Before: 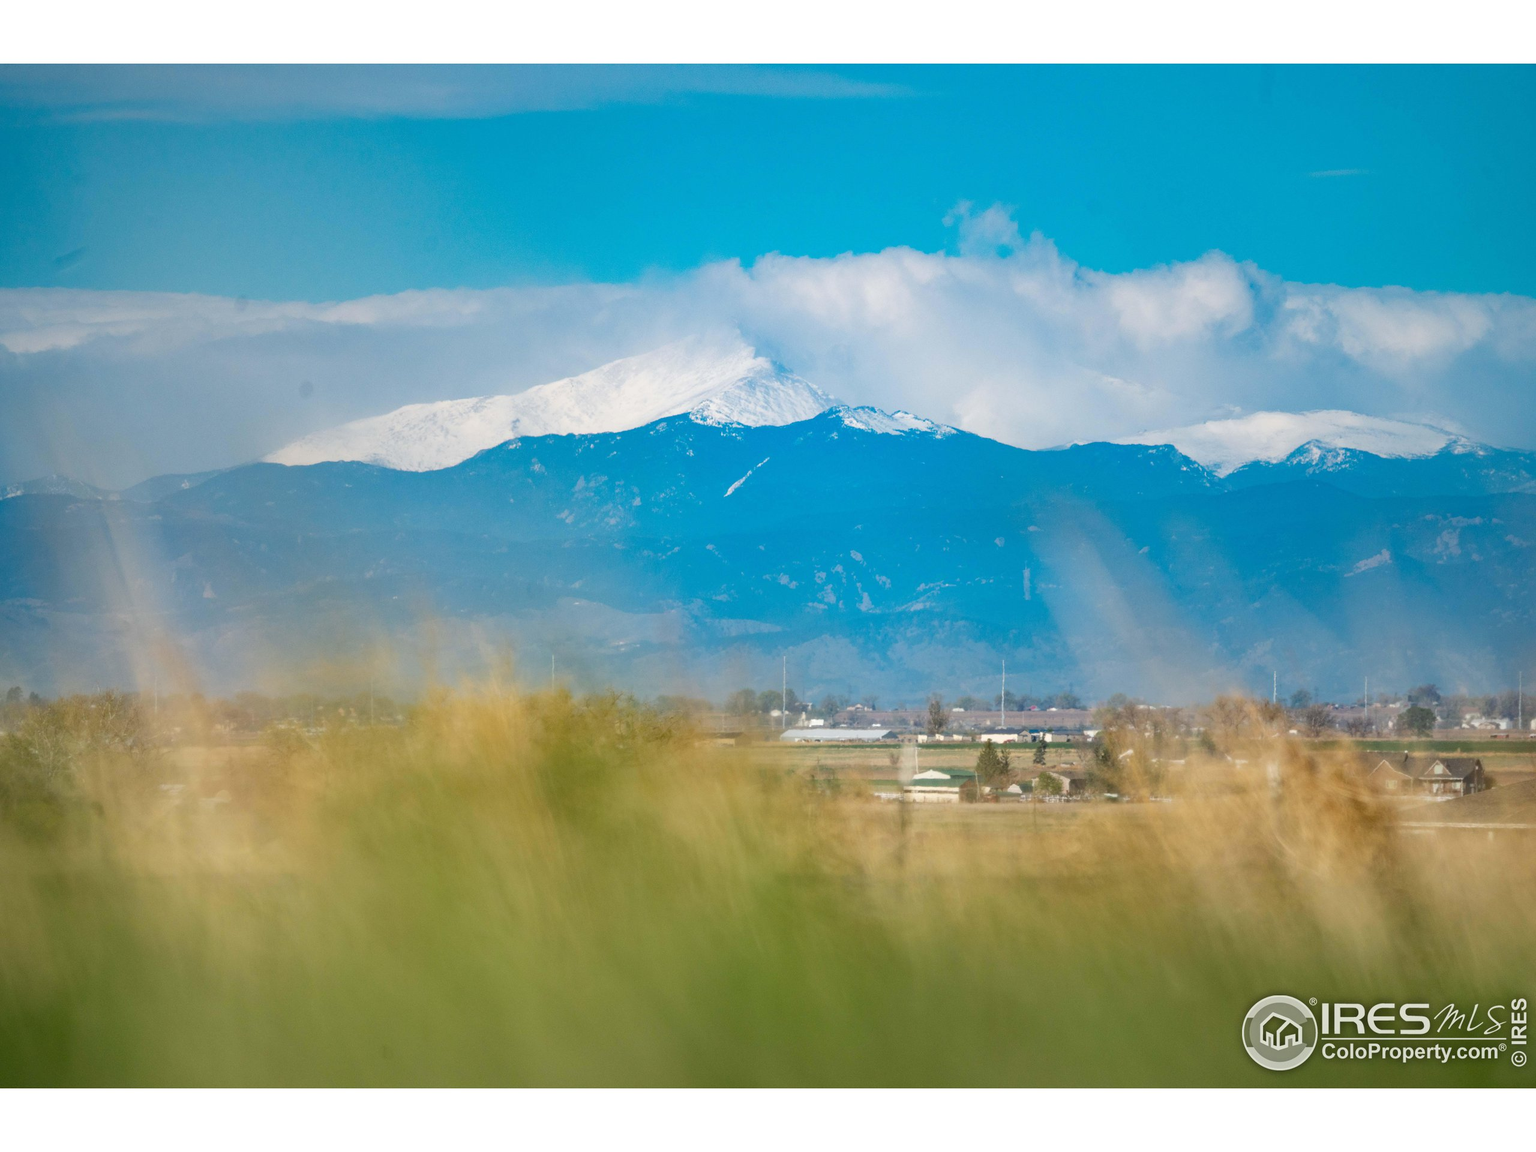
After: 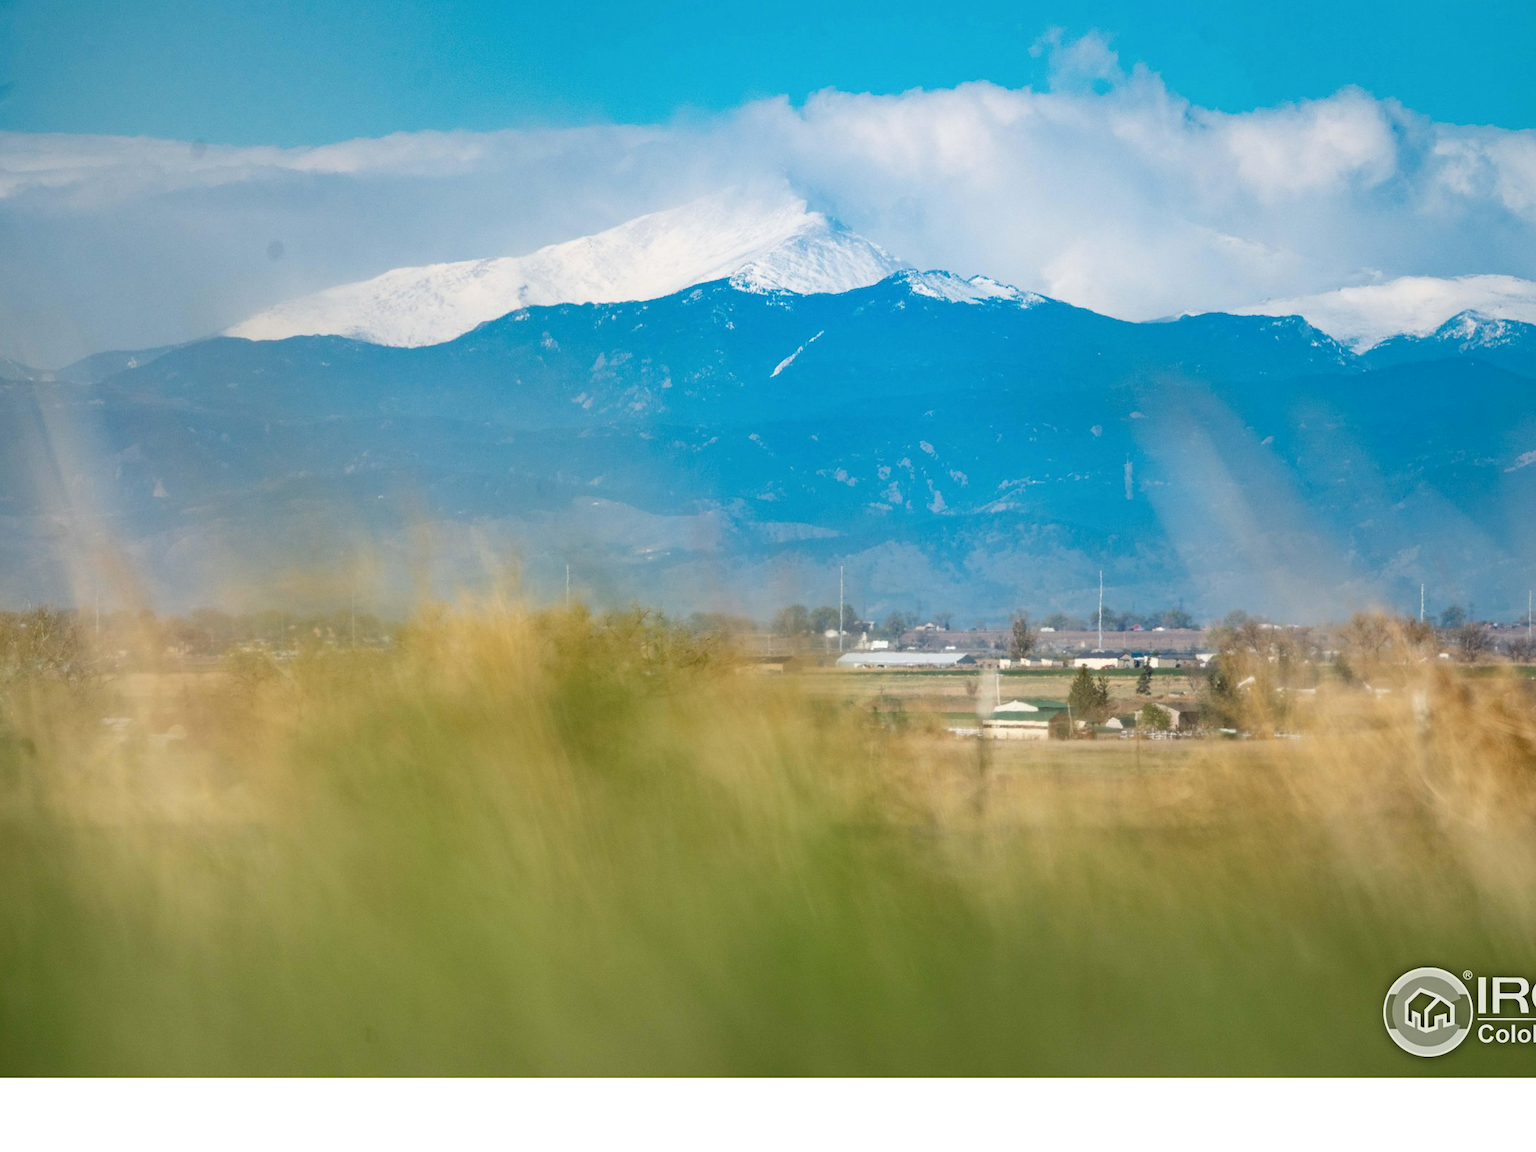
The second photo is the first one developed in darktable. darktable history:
crop and rotate: left 4.842%, top 15.51%, right 10.668%
sharpen: radius 5.325, amount 0.312, threshold 26.433
tone curve: curves: ch0 [(0, 0) (0.003, 0.01) (0.011, 0.015) (0.025, 0.023) (0.044, 0.037) (0.069, 0.055) (0.1, 0.08) (0.136, 0.114) (0.177, 0.155) (0.224, 0.201) (0.277, 0.254) (0.335, 0.319) (0.399, 0.387) (0.468, 0.459) (0.543, 0.544) (0.623, 0.634) (0.709, 0.731) (0.801, 0.827) (0.898, 0.921) (1, 1)], color space Lab, independent channels, preserve colors none
